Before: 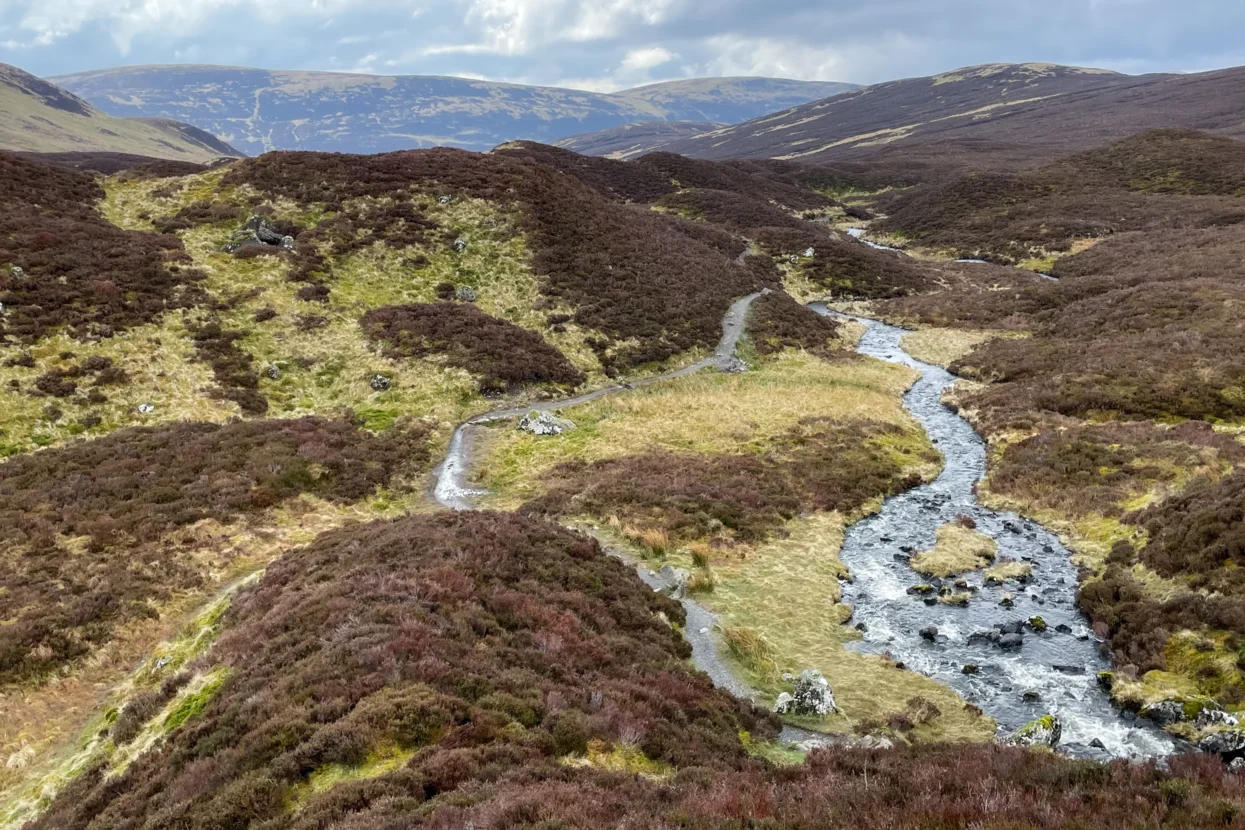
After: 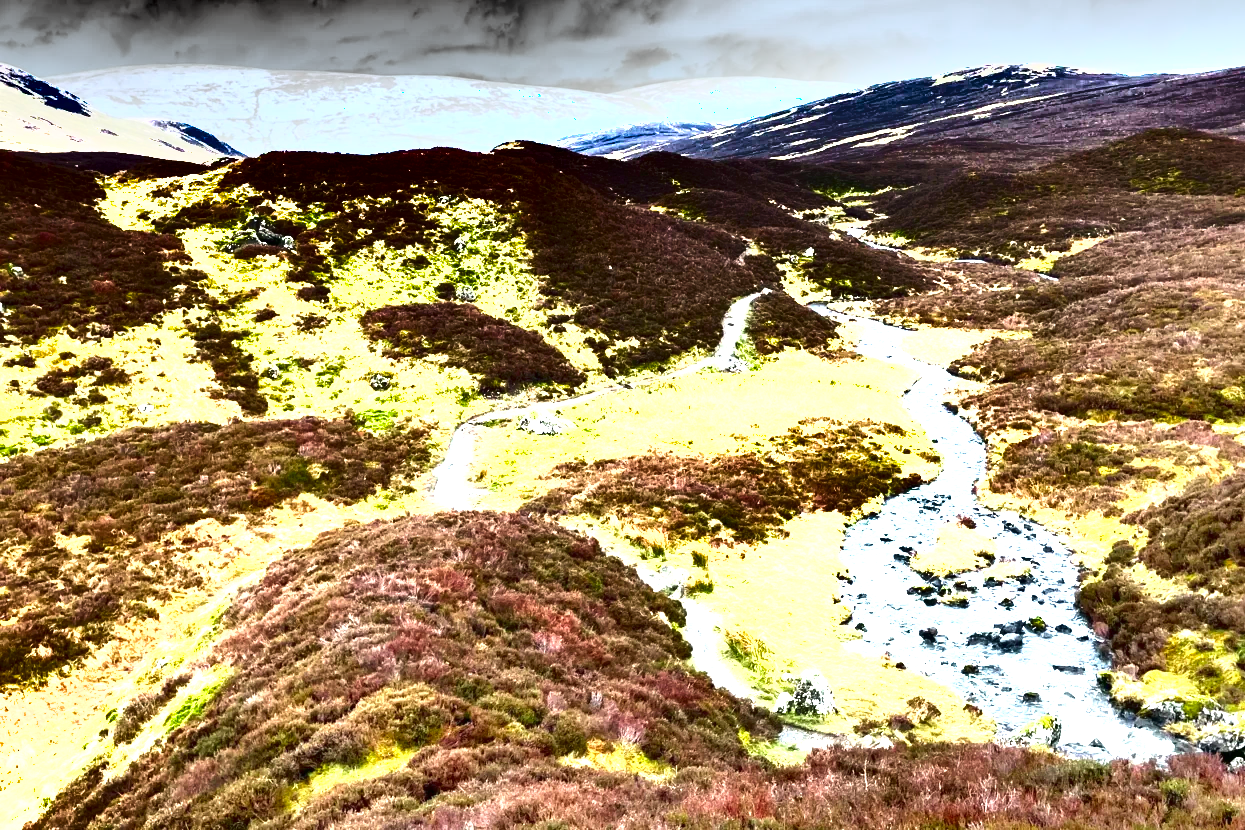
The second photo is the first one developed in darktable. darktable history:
tone curve: curves: ch0 [(0, 0) (0.181, 0.087) (0.498, 0.485) (0.78, 0.742) (0.993, 0.954)]; ch1 [(0, 0) (0.311, 0.149) (0.395, 0.349) (0.488, 0.477) (0.612, 0.641) (1, 1)]; ch2 [(0, 0) (0.5, 0.5) (0.638, 0.667) (1, 1)], color space Lab, independent channels, preserve colors none
shadows and highlights: radius 168.27, shadows 27.27, white point adjustment 3.1, highlights -68.01, soften with gaussian
exposure: black level correction 0, exposure 2.139 EV, compensate exposure bias true, compensate highlight preservation false
